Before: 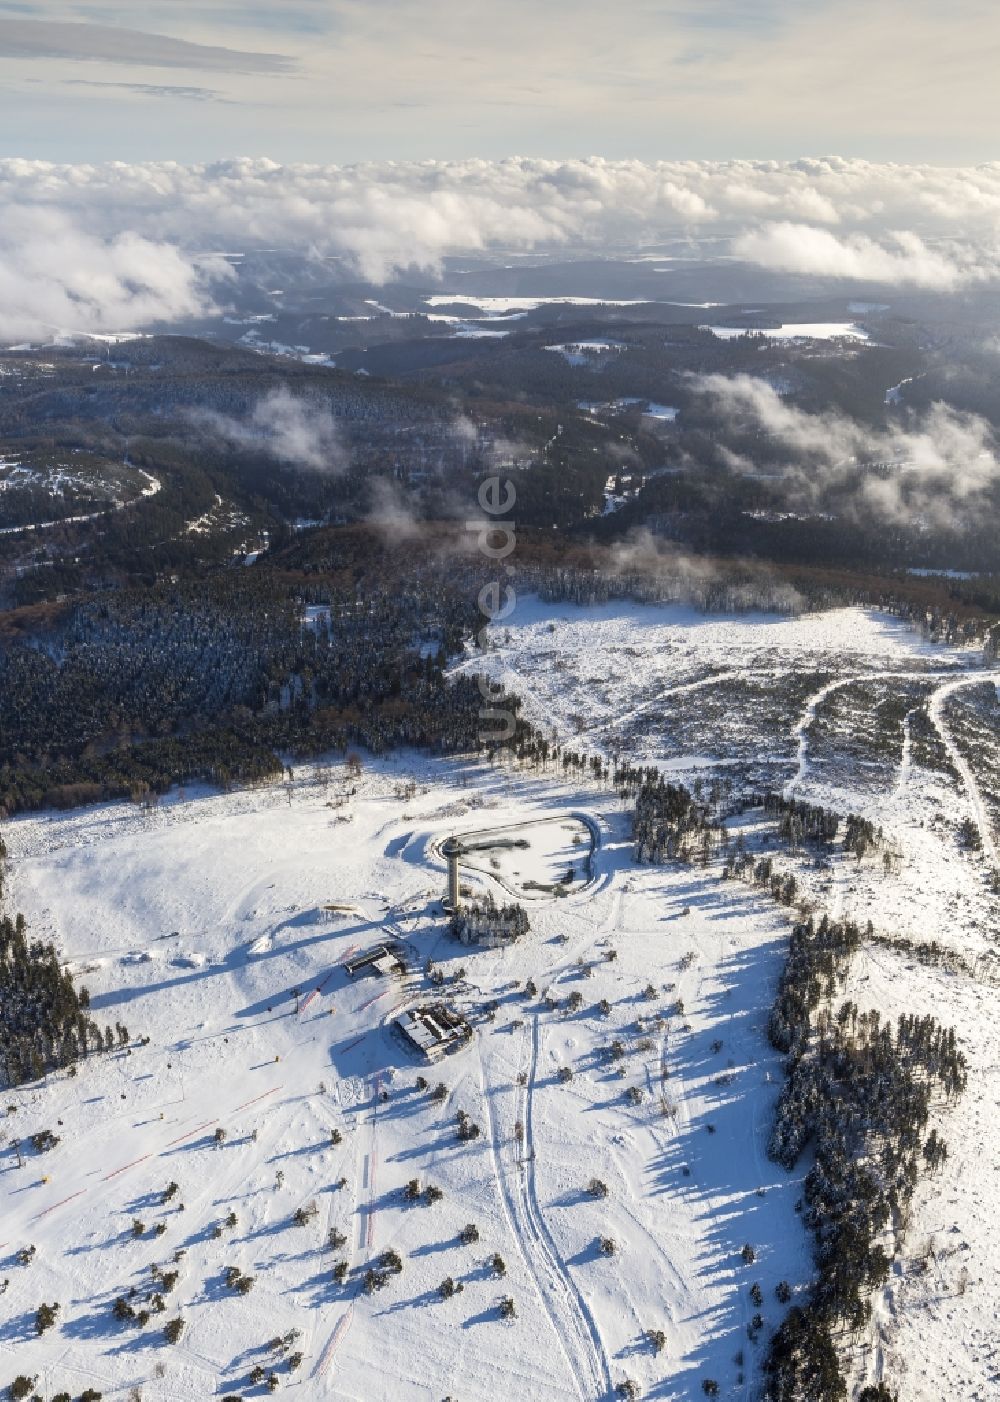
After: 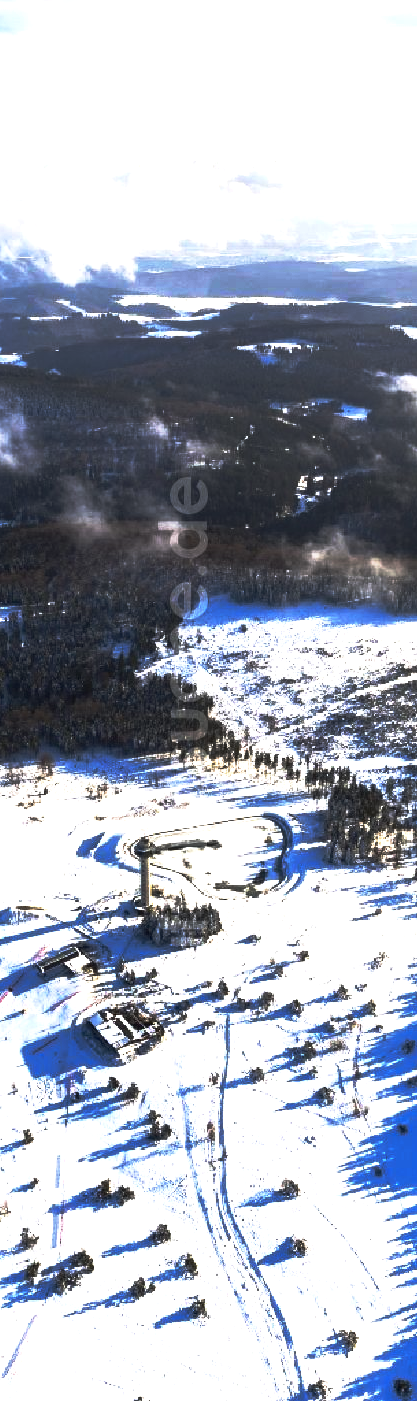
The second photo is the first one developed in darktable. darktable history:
crop: left 30.815%, right 27.436%
contrast brightness saturation: contrast 0.144
exposure: black level correction 0, exposure 1.199 EV, compensate highlight preservation false
base curve: curves: ch0 [(0, 0) (0.564, 0.291) (0.802, 0.731) (1, 1)], preserve colors none
